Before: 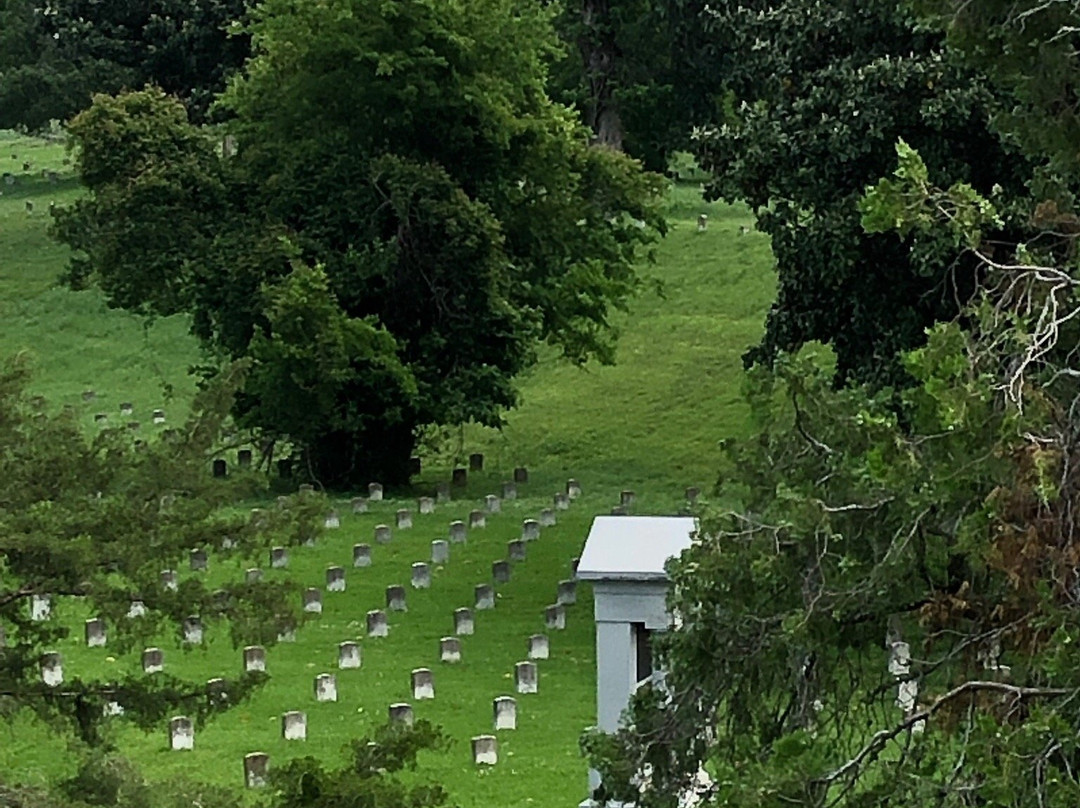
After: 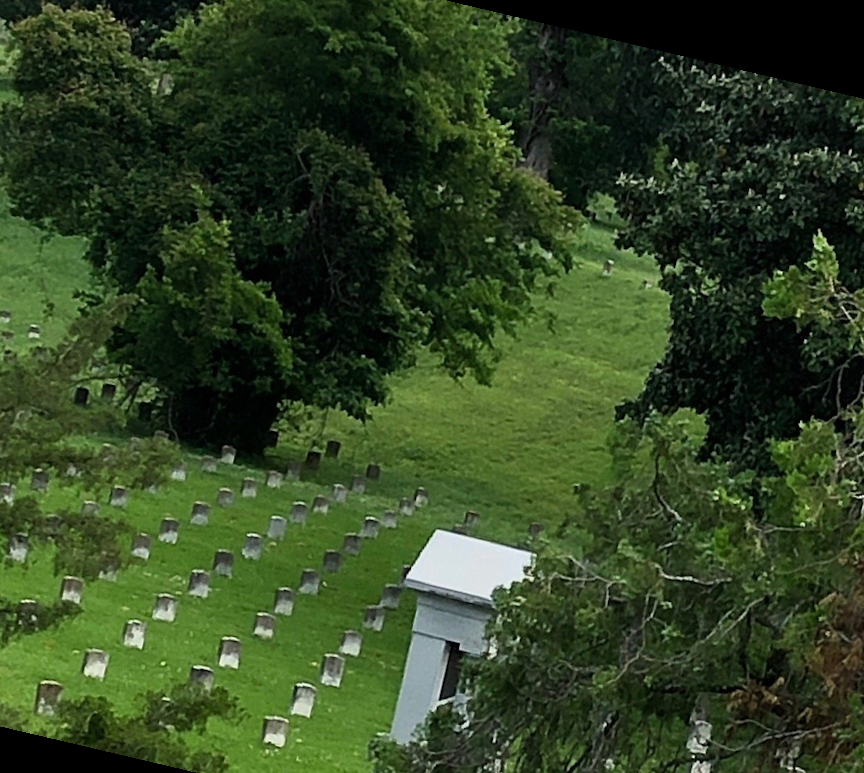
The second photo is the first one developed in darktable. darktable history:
crop and rotate: left 17.046%, top 10.659%, right 12.989%, bottom 14.553%
rotate and perspective: rotation 13.27°, automatic cropping off
